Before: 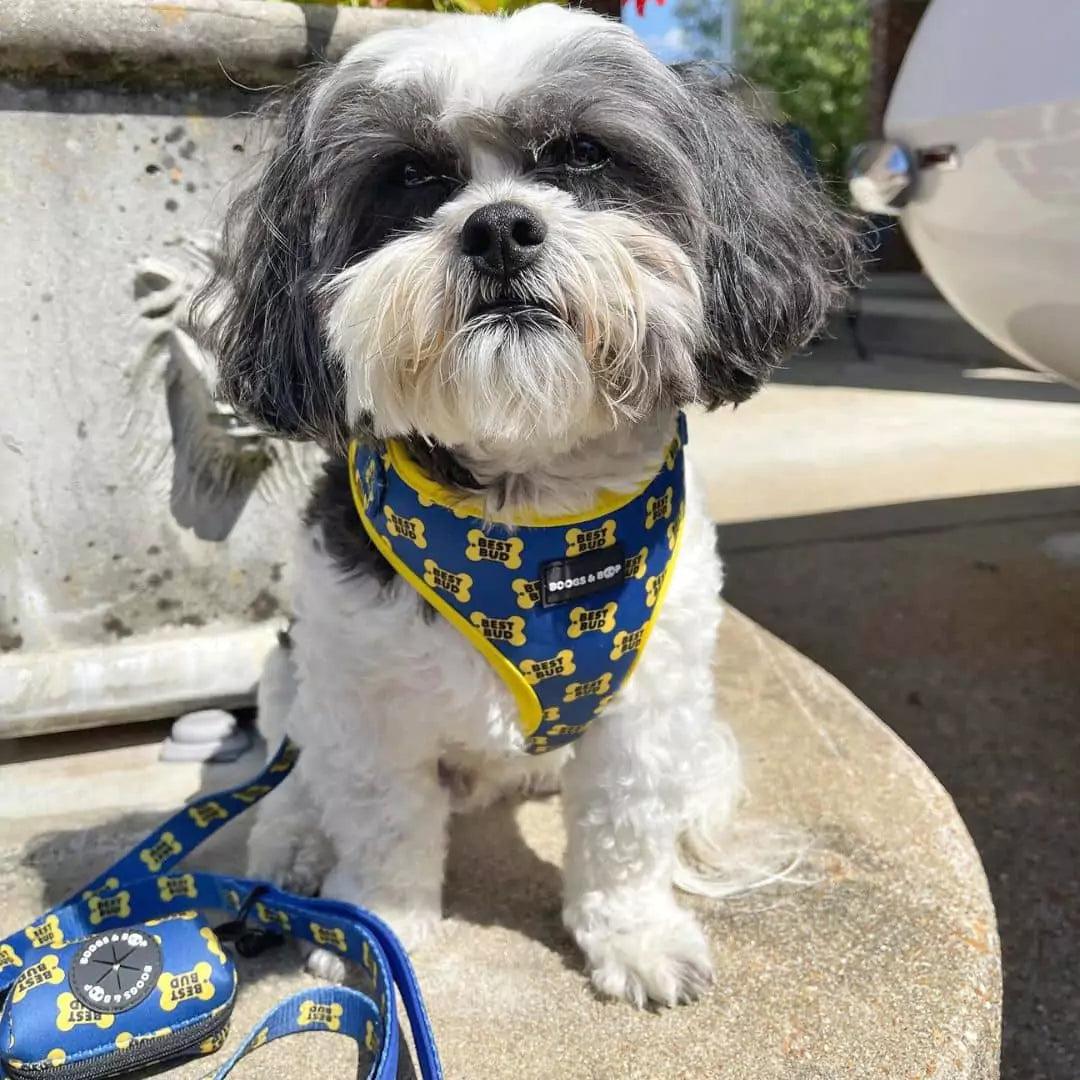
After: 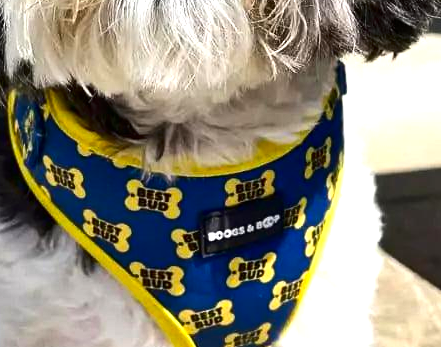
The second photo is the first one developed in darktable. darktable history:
levels: levels [0, 0.43, 0.859]
crop: left 31.622%, top 32.491%, right 27.494%, bottom 35.358%
exposure: compensate exposure bias true, compensate highlight preservation false
contrast brightness saturation: contrast 0.204, brightness -0.114, saturation 0.095
